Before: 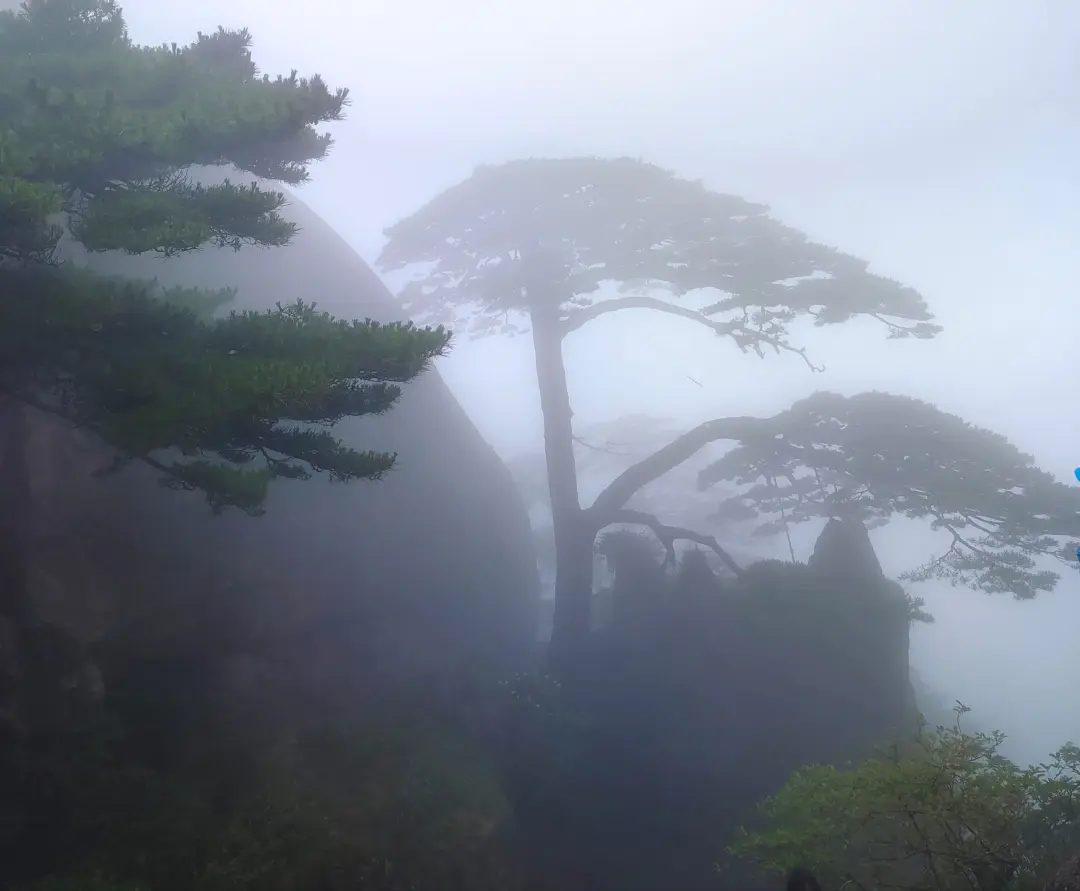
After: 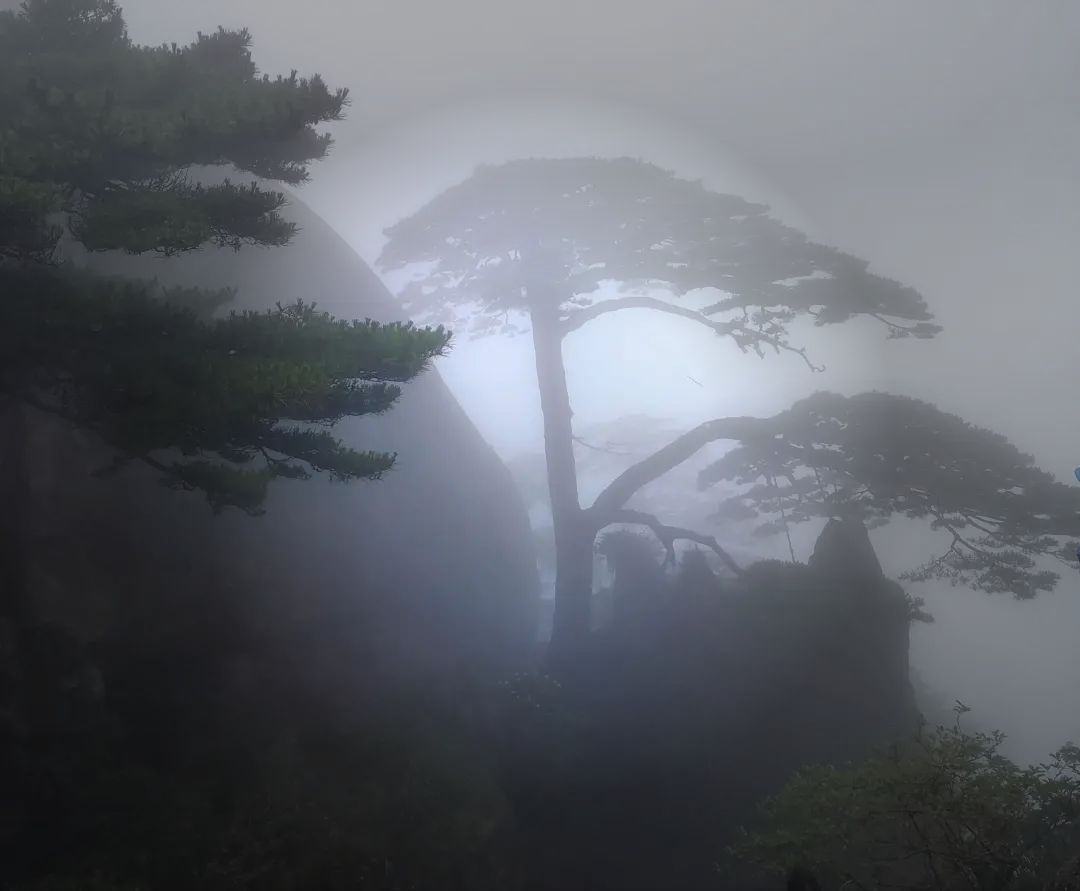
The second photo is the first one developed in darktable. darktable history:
exposure: compensate highlight preservation false
vignetting: fall-off start 31.28%, fall-off radius 34.64%, brightness -0.575
